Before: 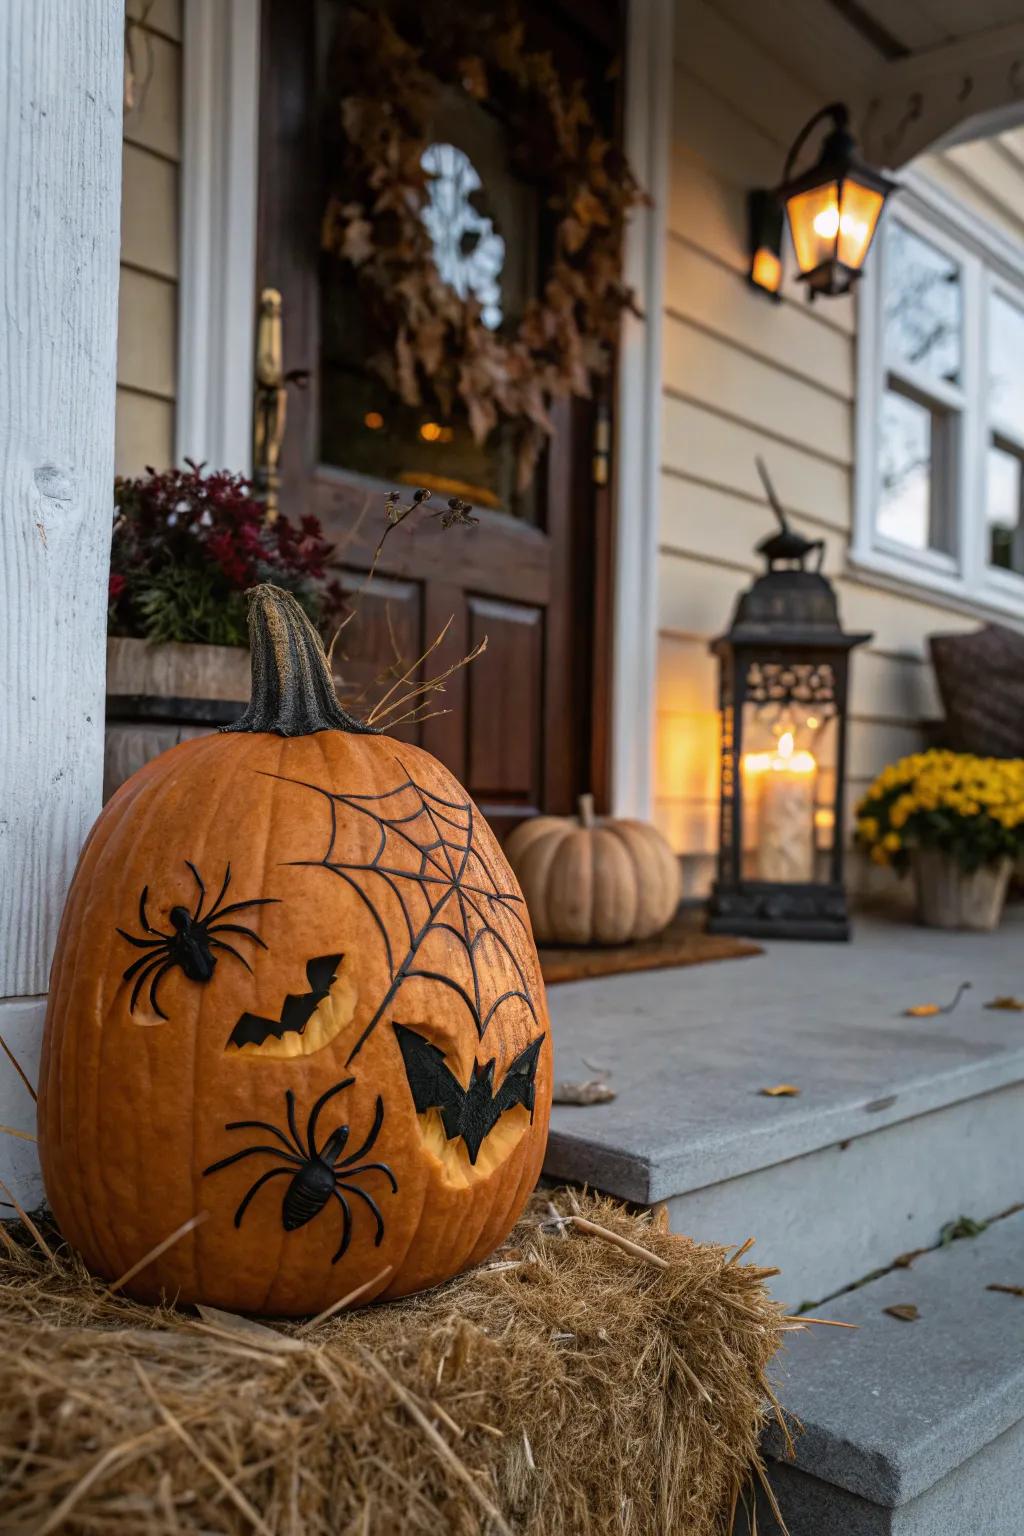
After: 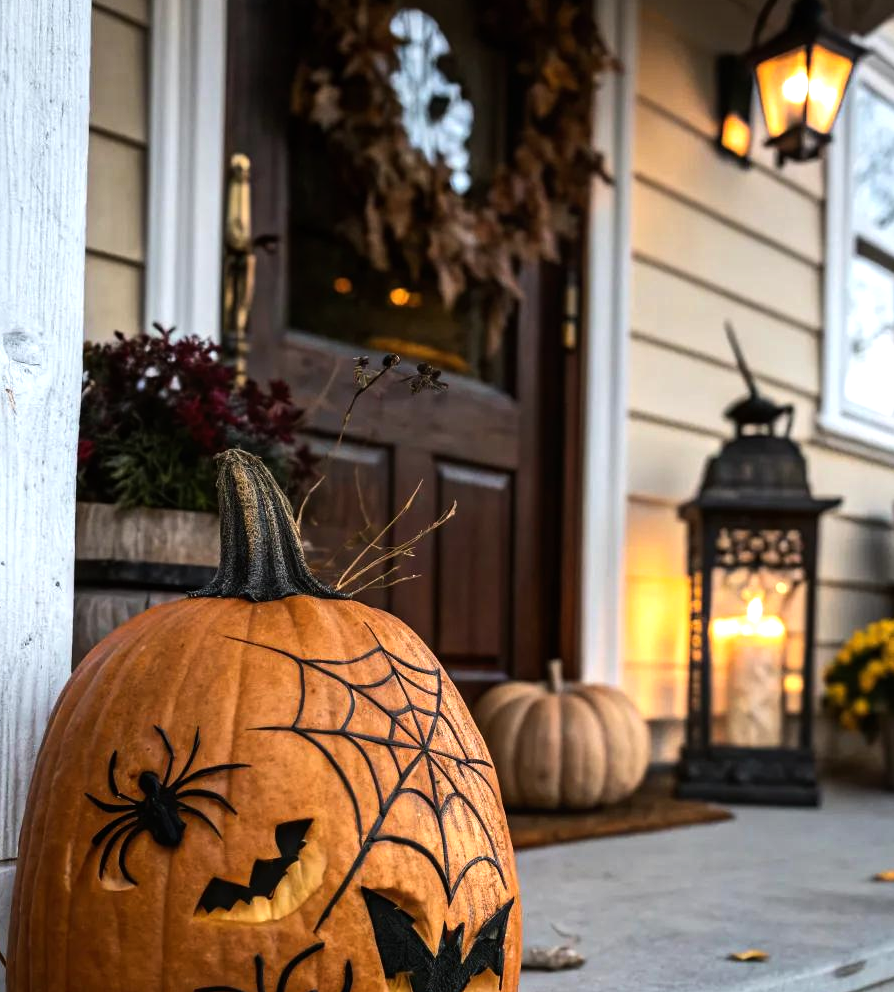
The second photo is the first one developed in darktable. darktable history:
crop: left 3.07%, top 8.854%, right 9.611%, bottom 26.515%
tone equalizer: -8 EV -0.776 EV, -7 EV -0.737 EV, -6 EV -0.565 EV, -5 EV -0.404 EV, -3 EV 0.399 EV, -2 EV 0.6 EV, -1 EV 0.686 EV, +0 EV 0.735 EV, edges refinement/feathering 500, mask exposure compensation -1.57 EV, preserve details no
